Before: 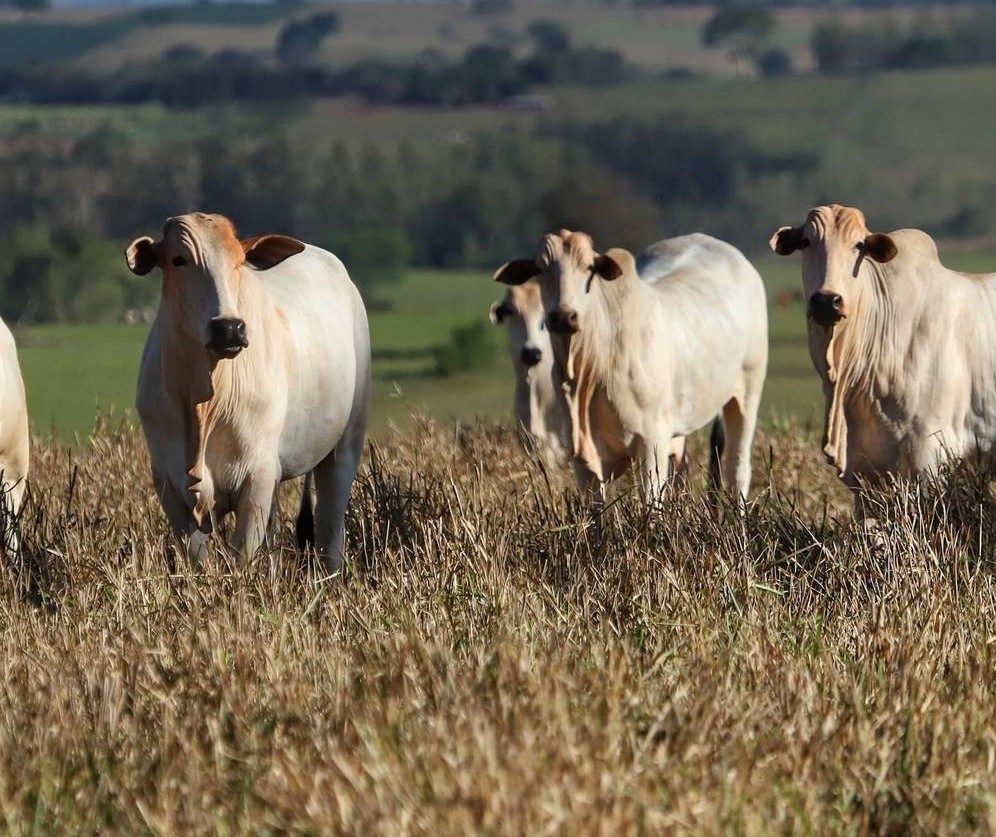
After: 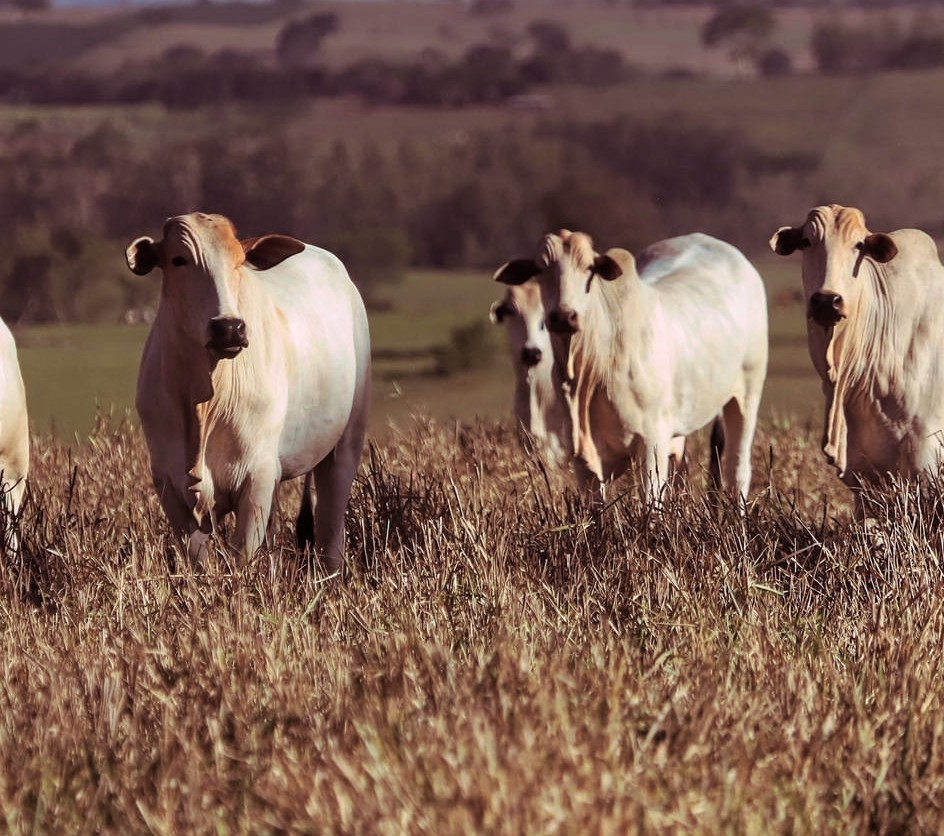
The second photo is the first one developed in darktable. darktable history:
crop and rotate: right 5.167%
split-toning: highlights › hue 298.8°, highlights › saturation 0.73, compress 41.76%
